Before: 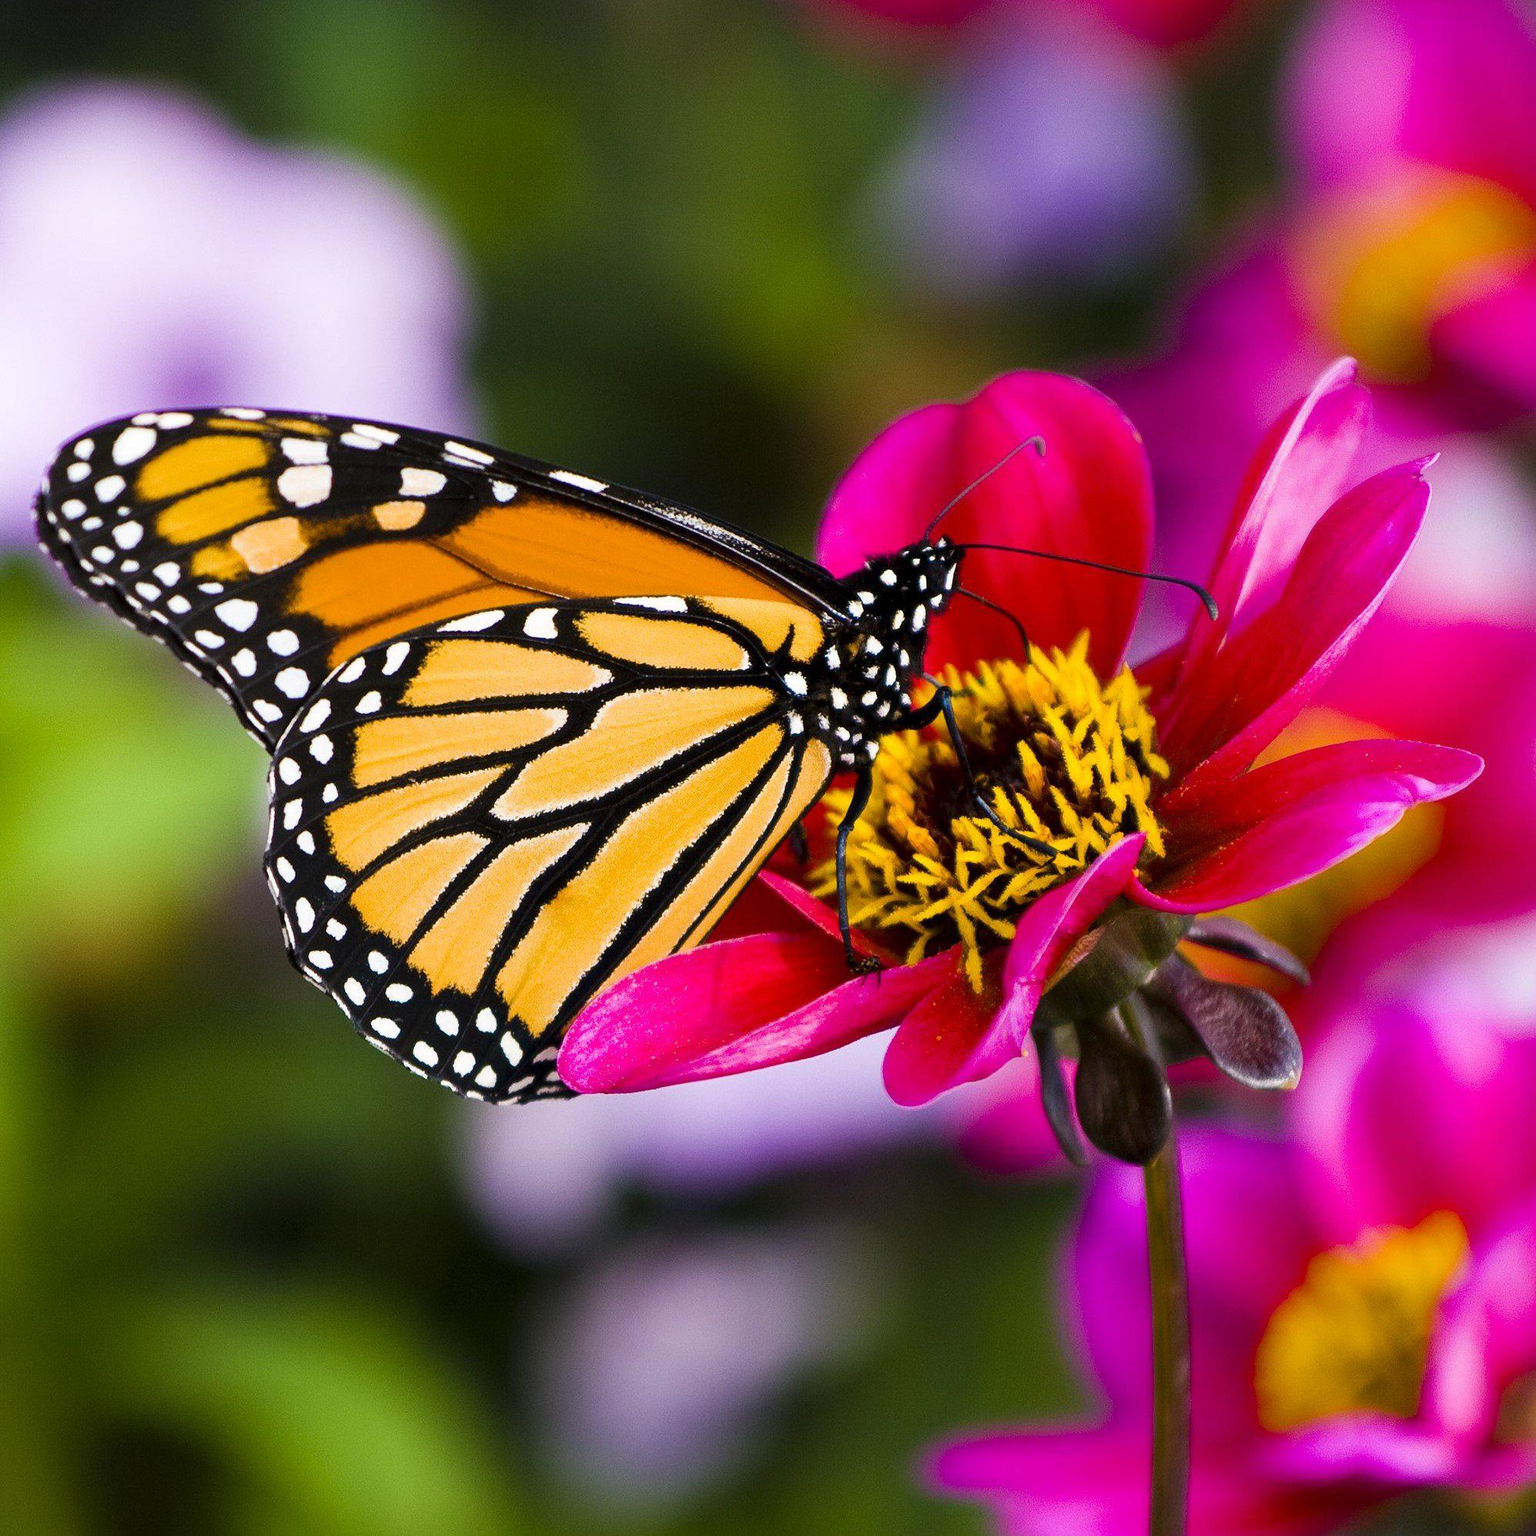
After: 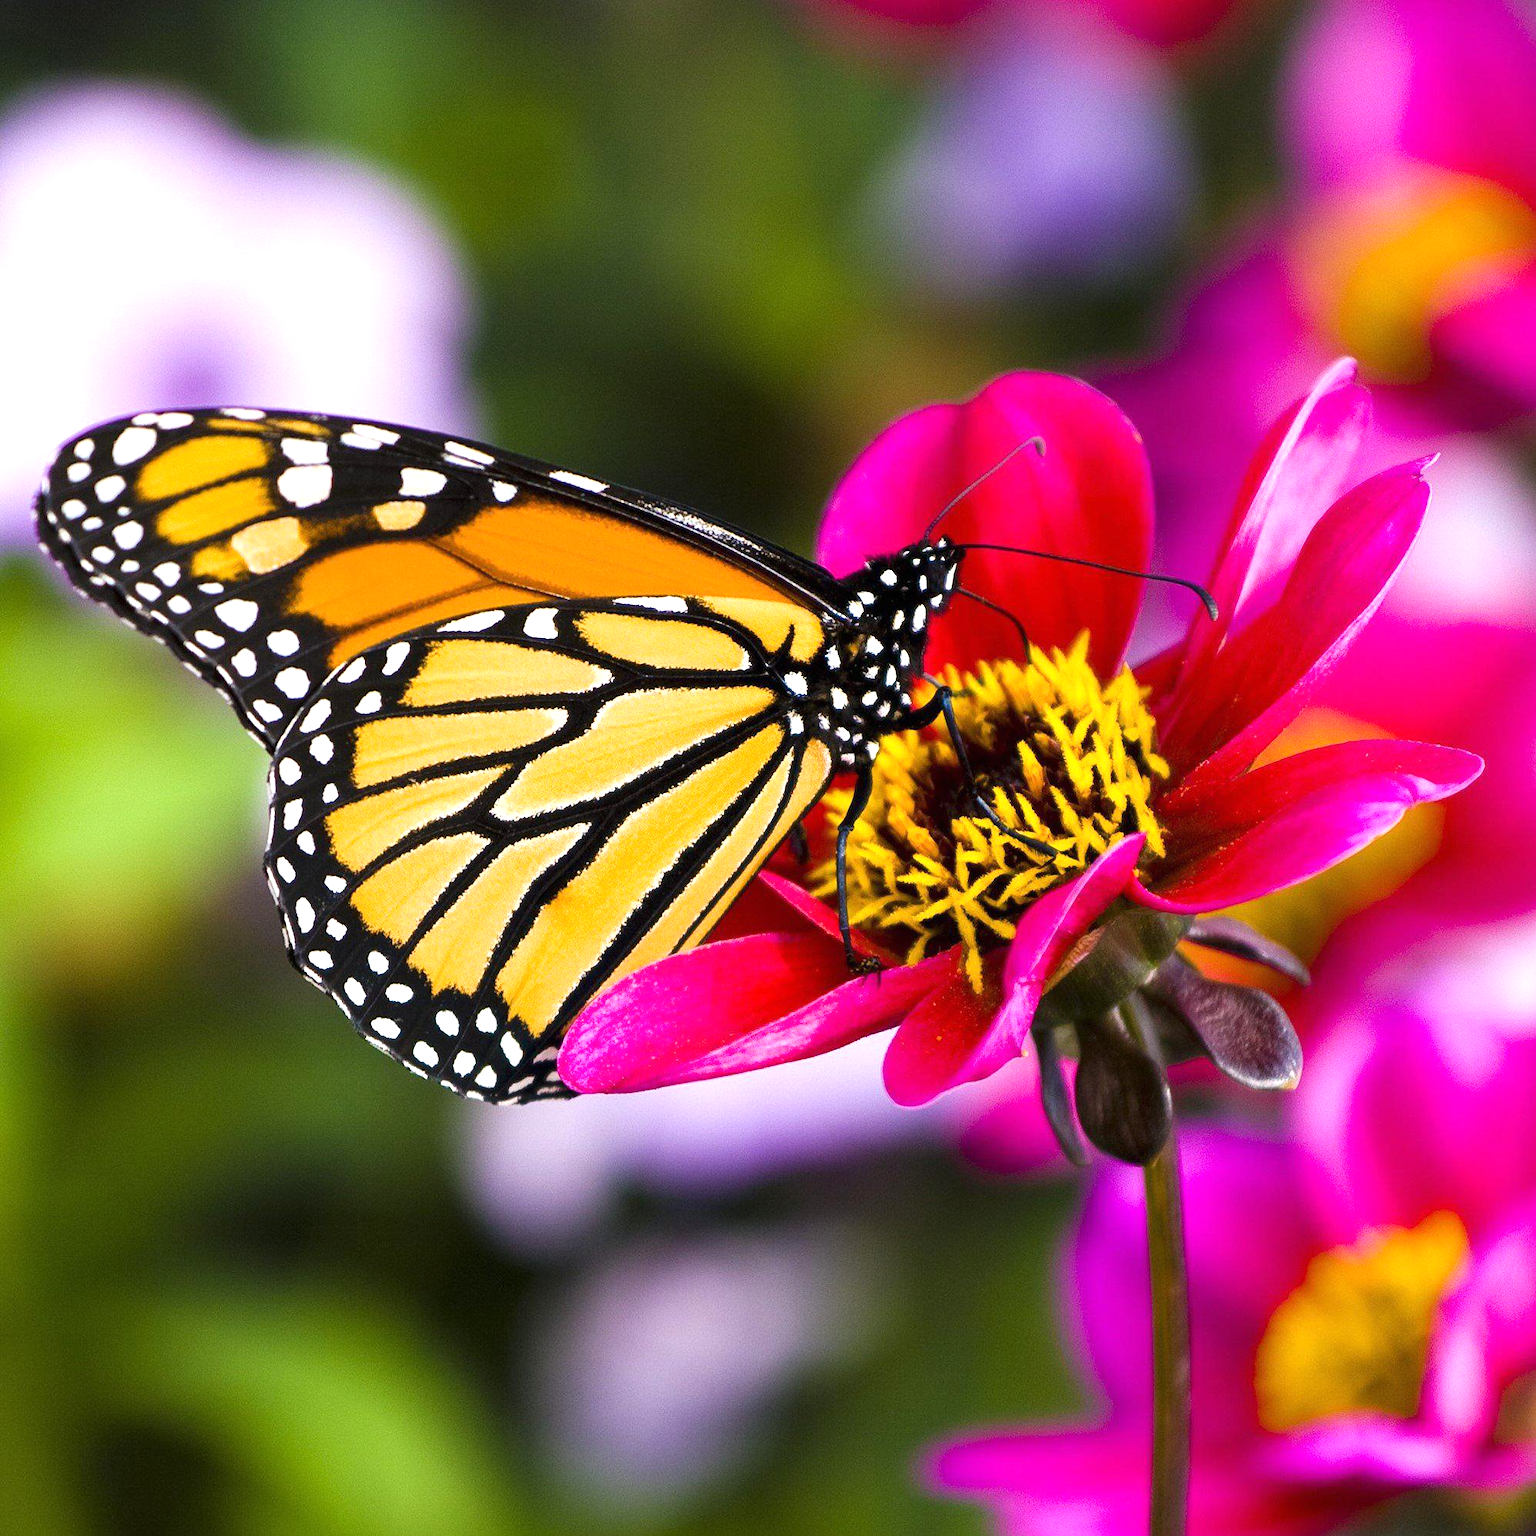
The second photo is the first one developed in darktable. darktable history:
exposure: black level correction 0, exposure 0.5 EV, compensate highlight preservation false
